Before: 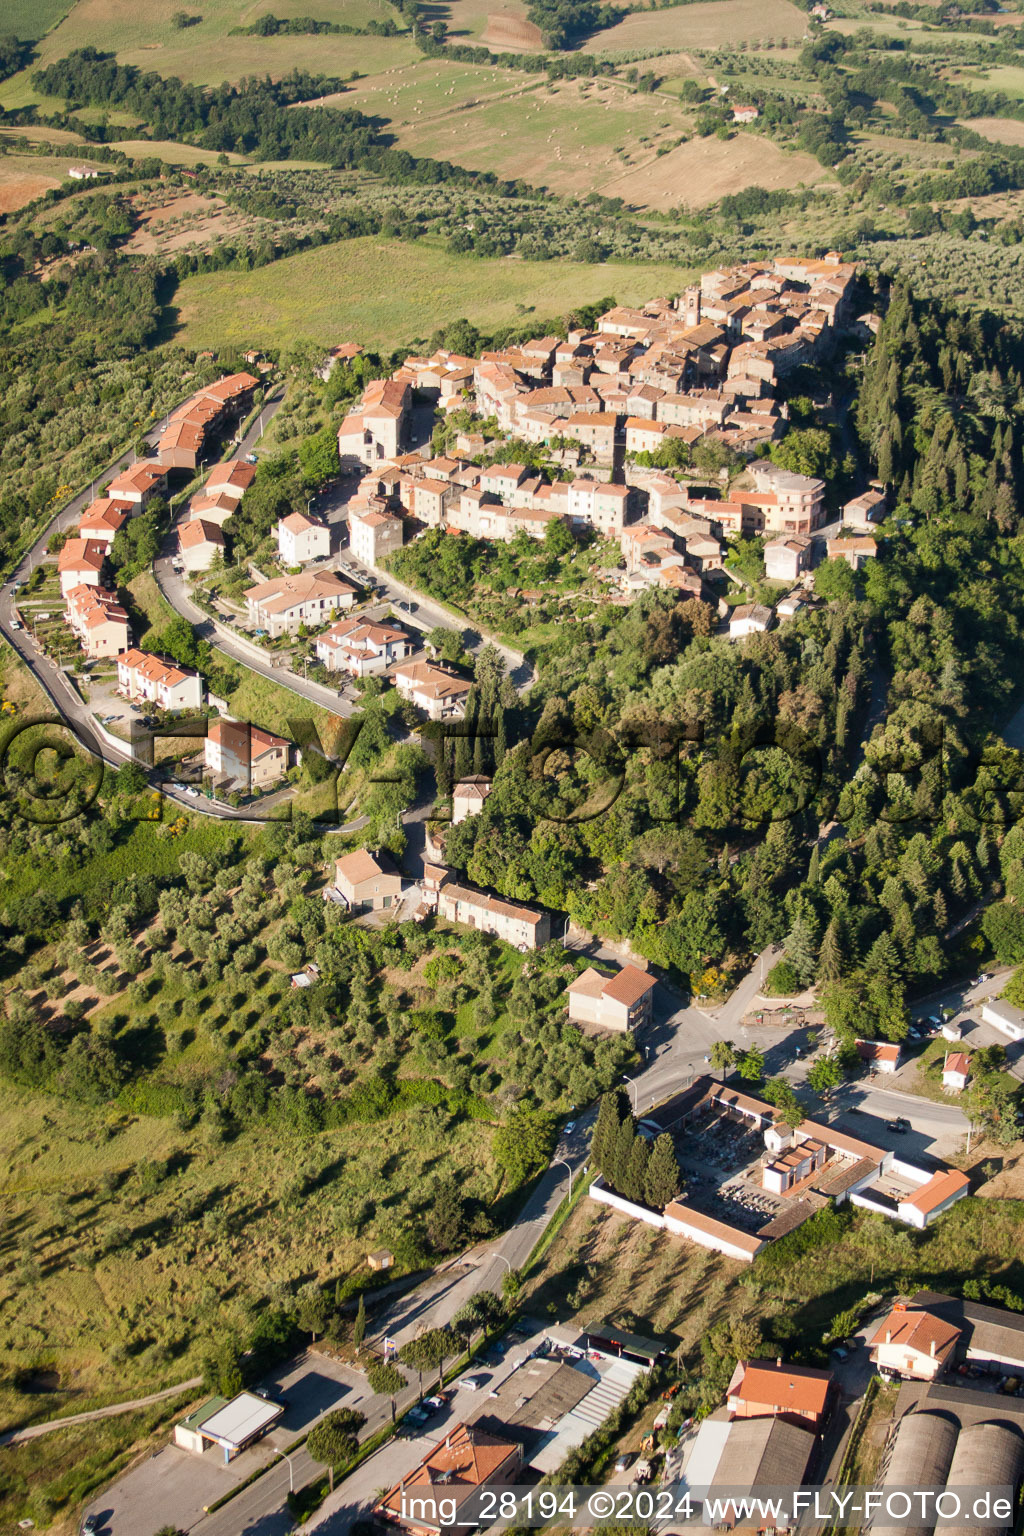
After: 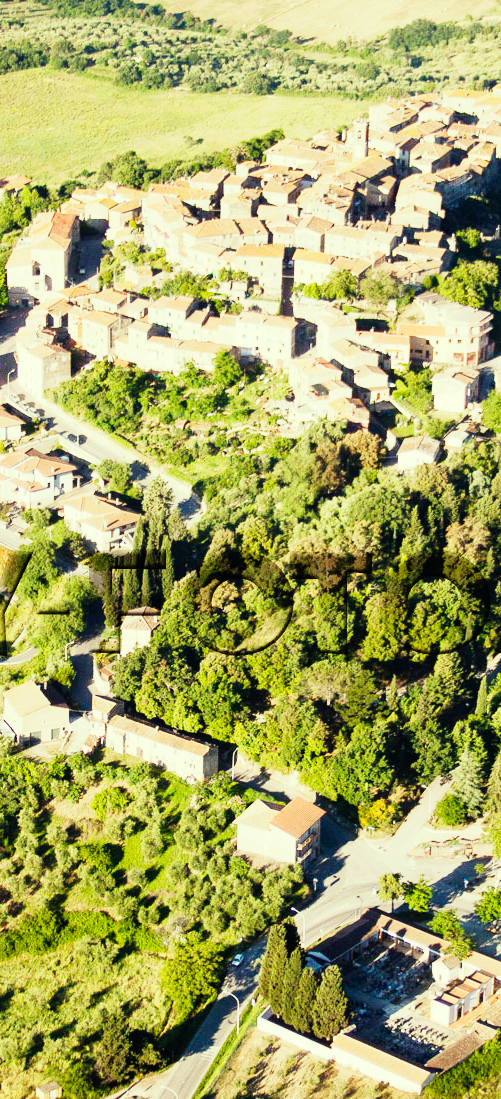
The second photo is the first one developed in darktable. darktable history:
crop: left 32.448%, top 10.99%, right 18.565%, bottom 17.431%
base curve: curves: ch0 [(0, 0) (0, 0.001) (0.001, 0.001) (0.004, 0.002) (0.007, 0.004) (0.015, 0.013) (0.033, 0.045) (0.052, 0.096) (0.075, 0.17) (0.099, 0.241) (0.163, 0.42) (0.219, 0.55) (0.259, 0.616) (0.327, 0.722) (0.365, 0.765) (0.522, 0.873) (0.547, 0.881) (0.689, 0.919) (0.826, 0.952) (1, 1)], preserve colors none
color correction: highlights a* -5.83, highlights b* 11.12
